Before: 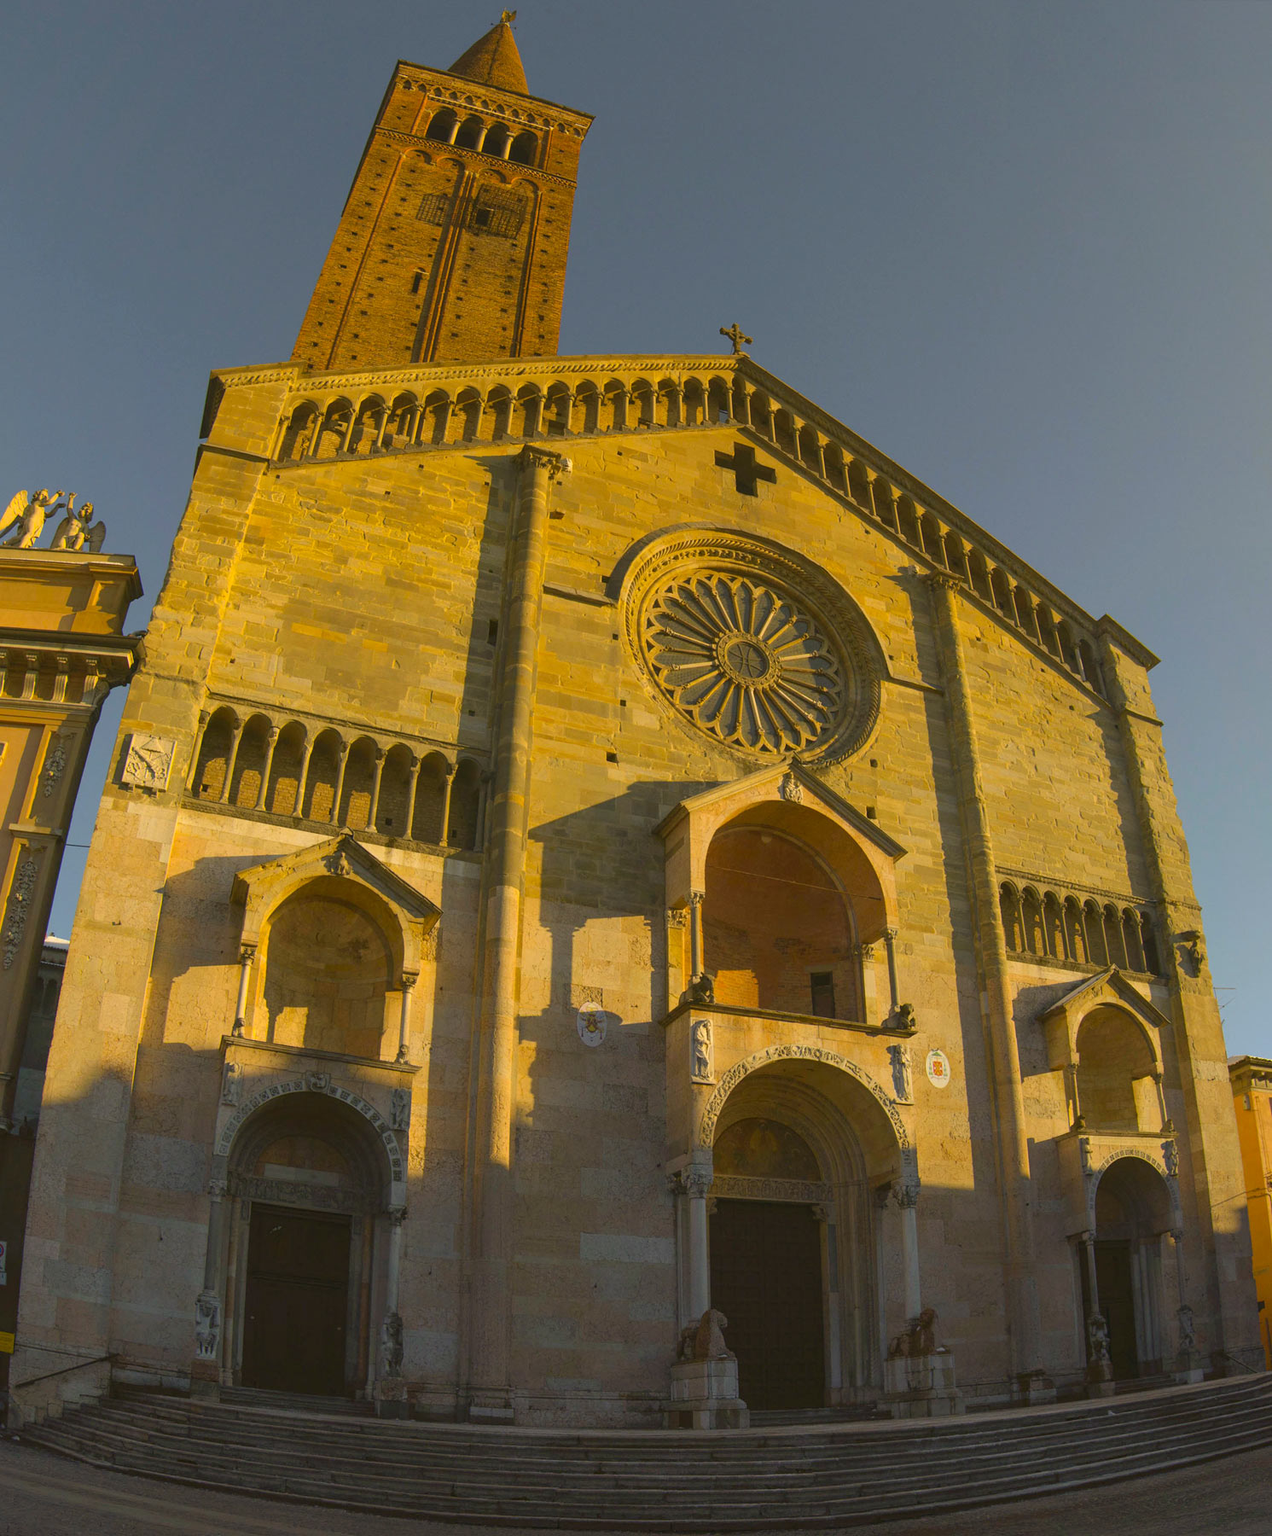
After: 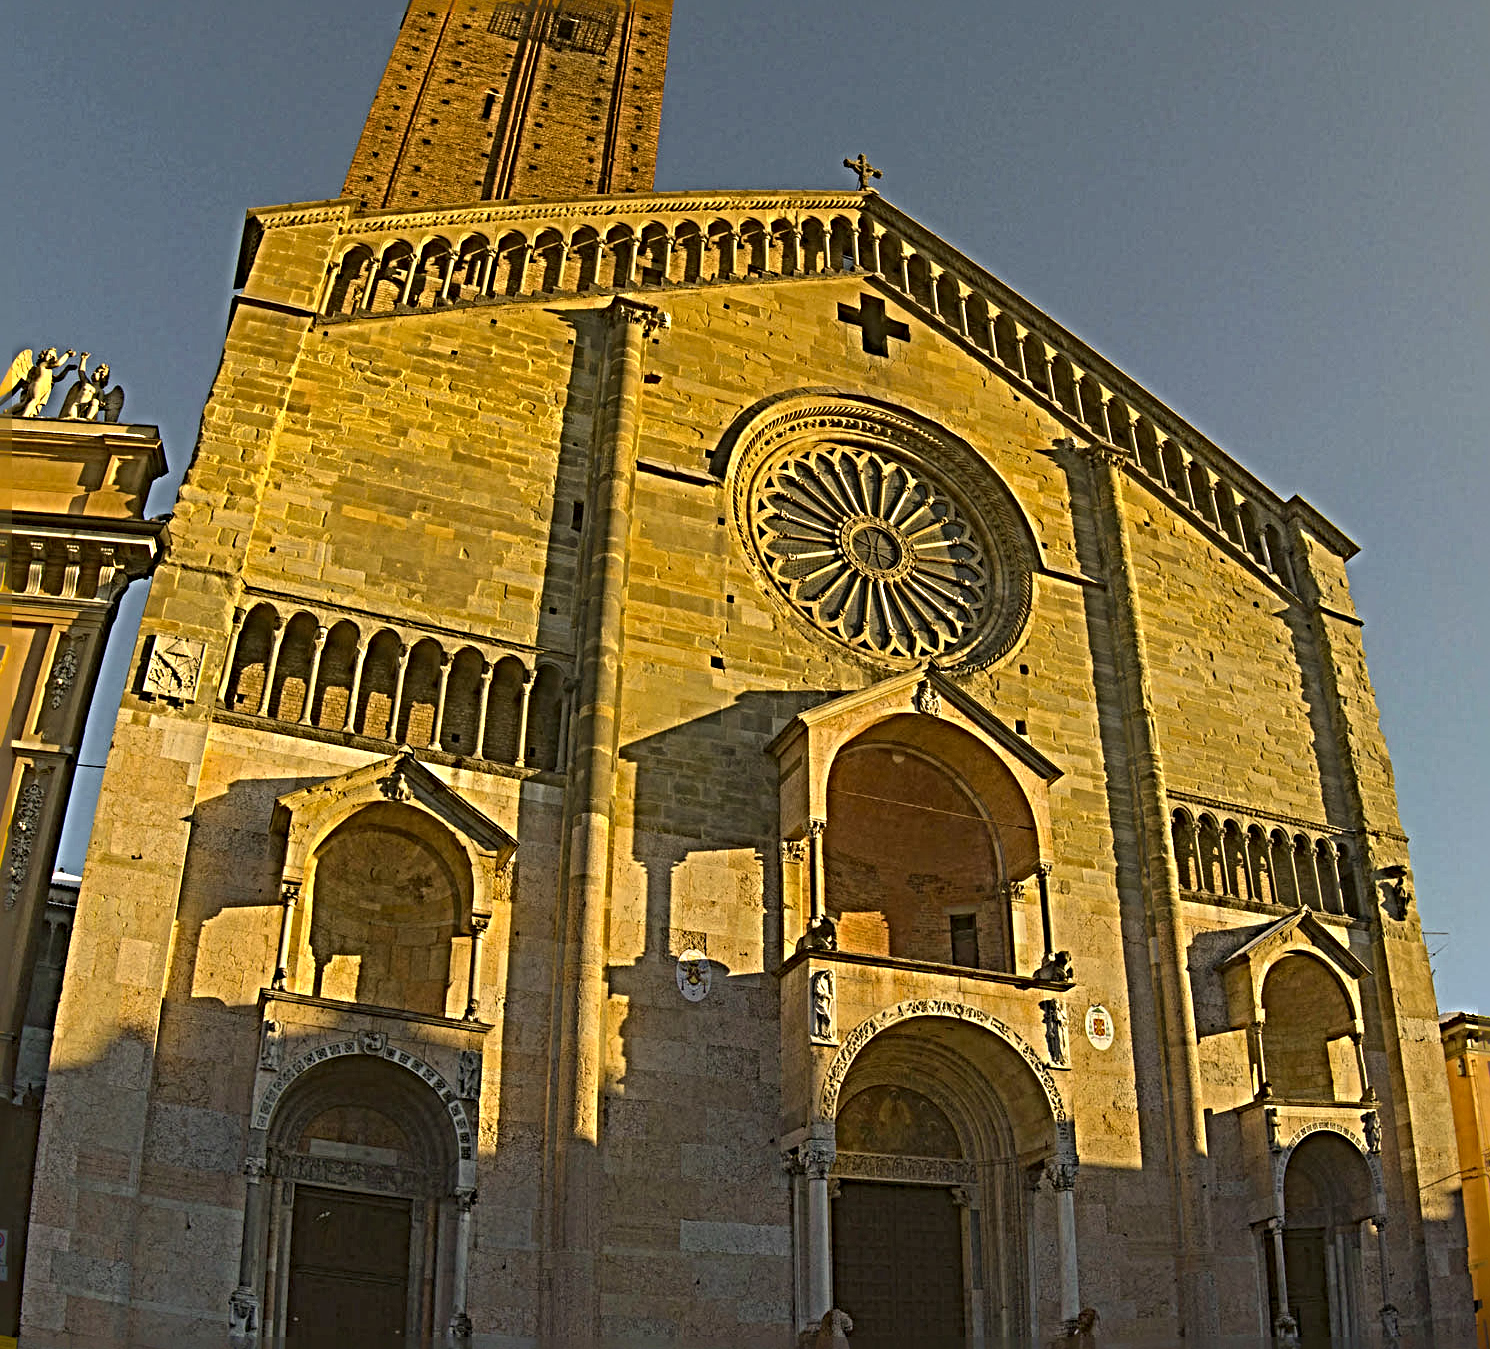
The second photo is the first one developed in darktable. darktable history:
sharpen: radius 6.3, amount 1.8, threshold 0
crop and rotate: top 12.5%, bottom 12.5%
